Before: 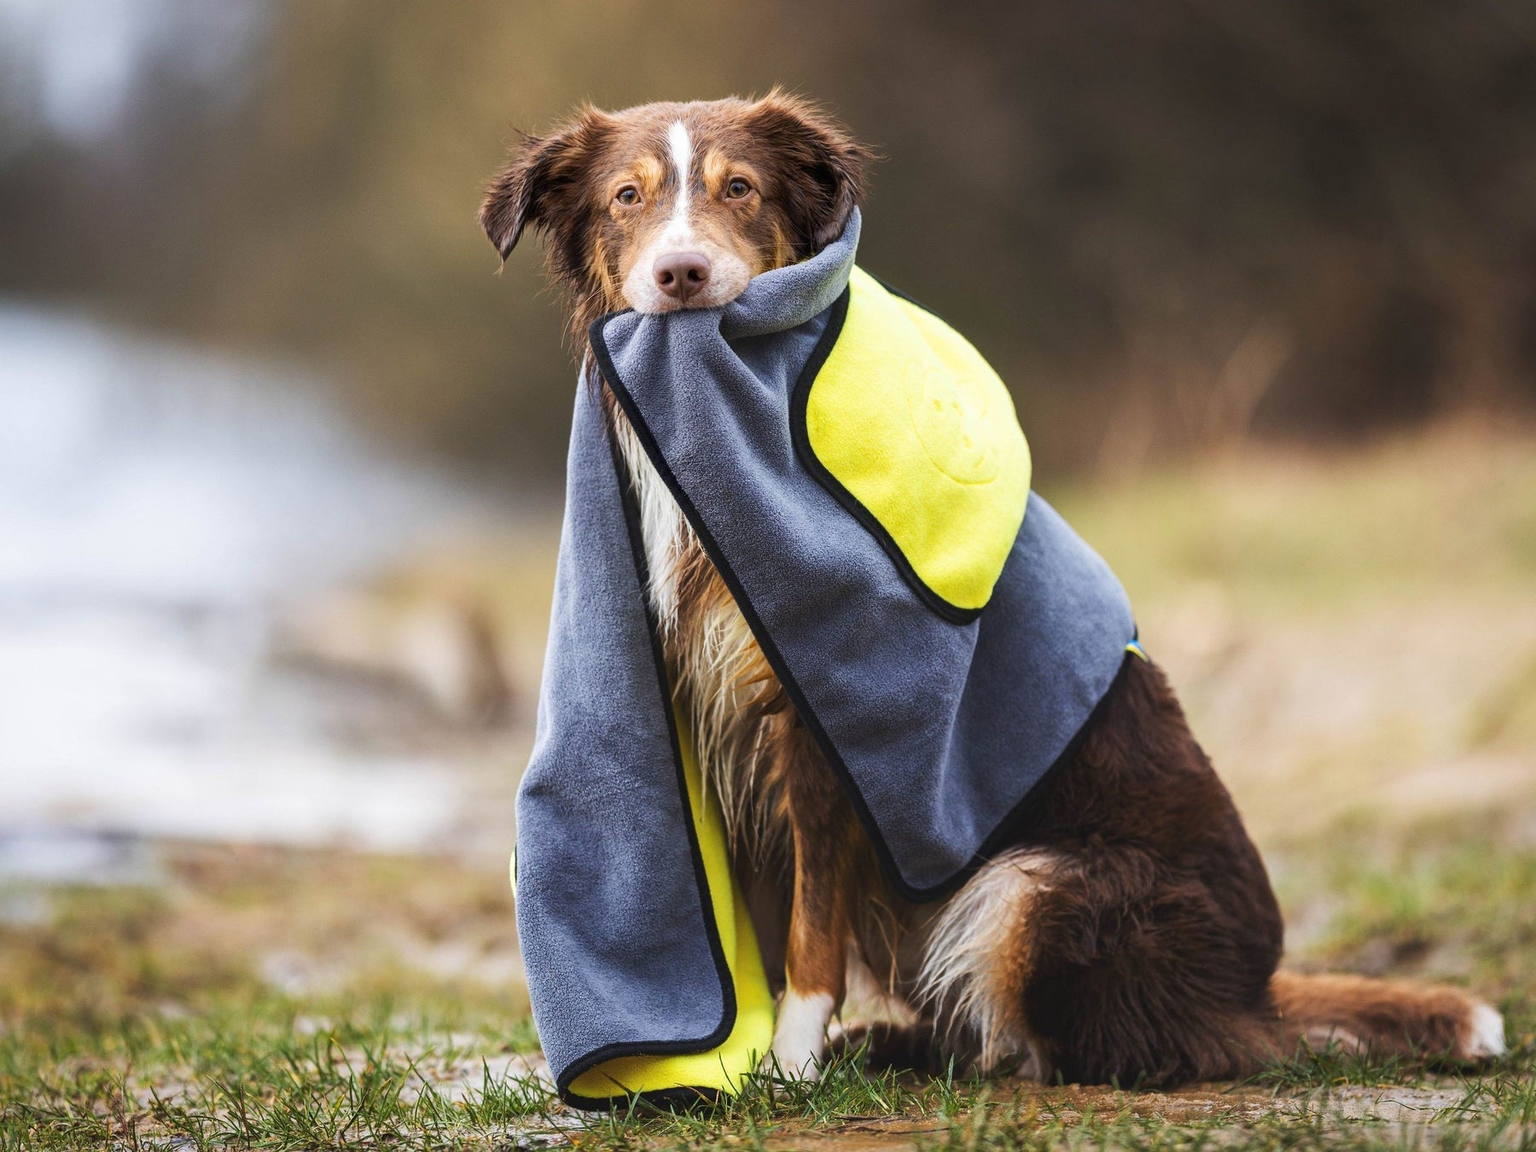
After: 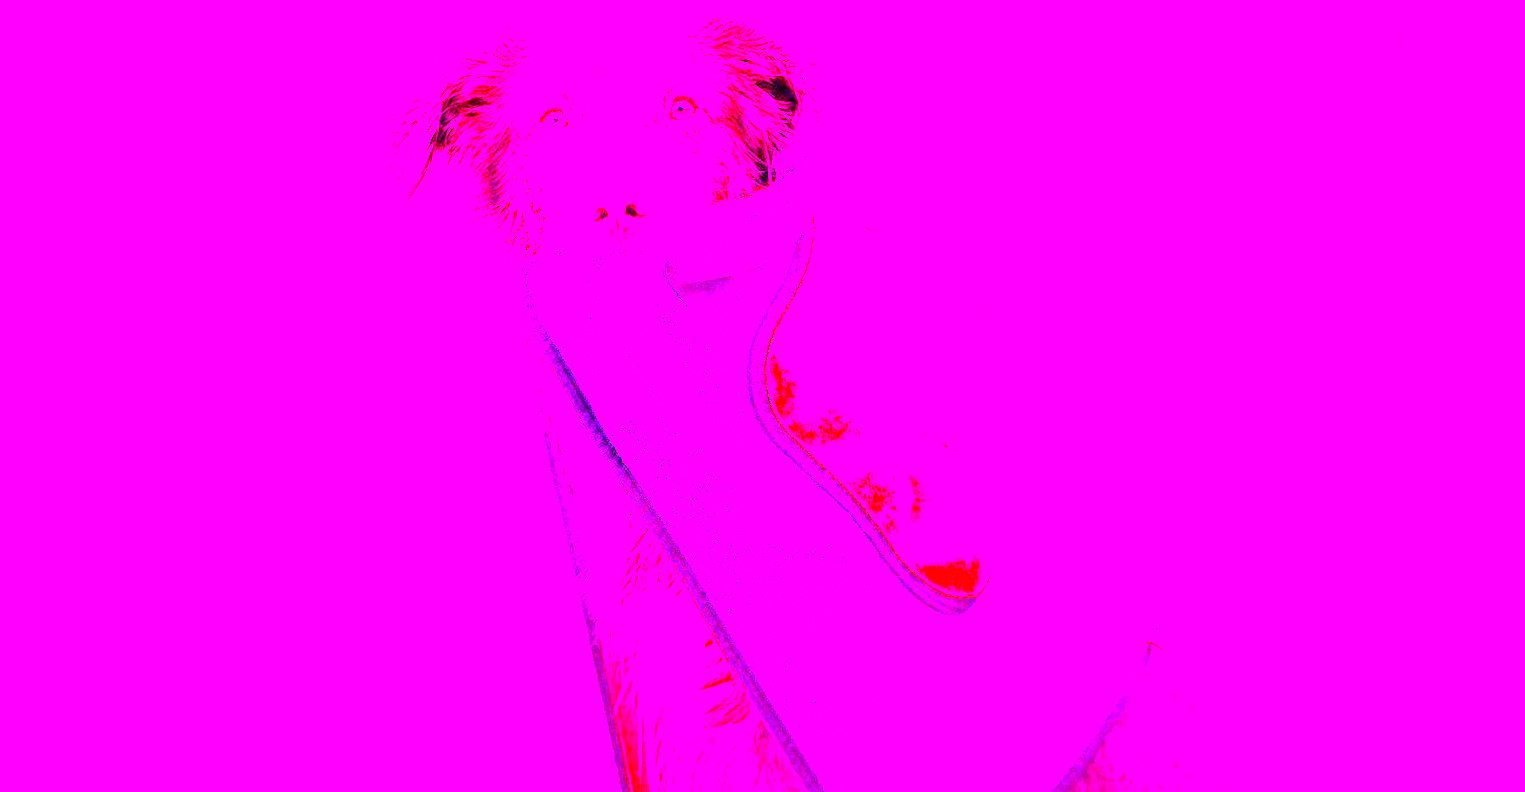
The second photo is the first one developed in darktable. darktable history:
color balance rgb: perceptual saturation grading › global saturation 20%, global vibrance 20%
rotate and perspective: rotation -1°, crop left 0.011, crop right 0.989, crop top 0.025, crop bottom 0.975
crop and rotate: left 9.345%, top 7.22%, right 4.982%, bottom 32.331%
white balance: red 8, blue 8
